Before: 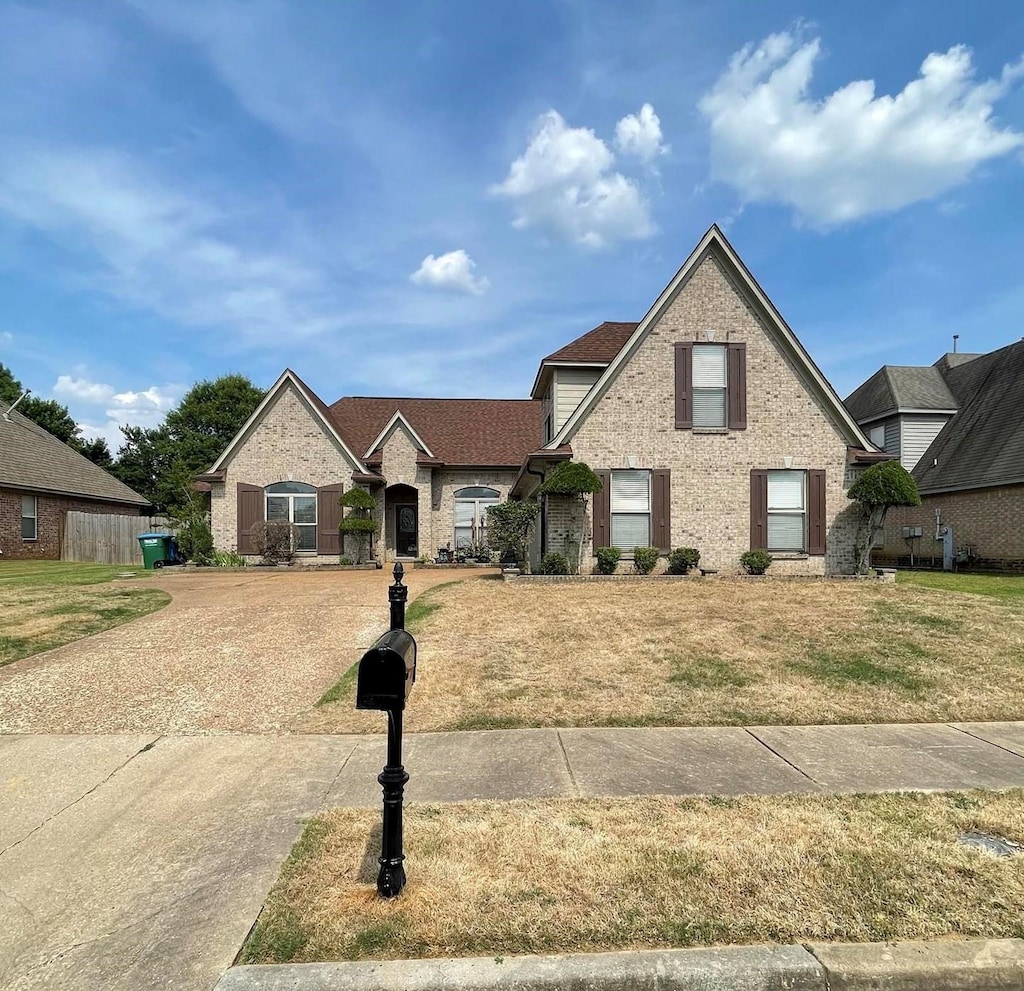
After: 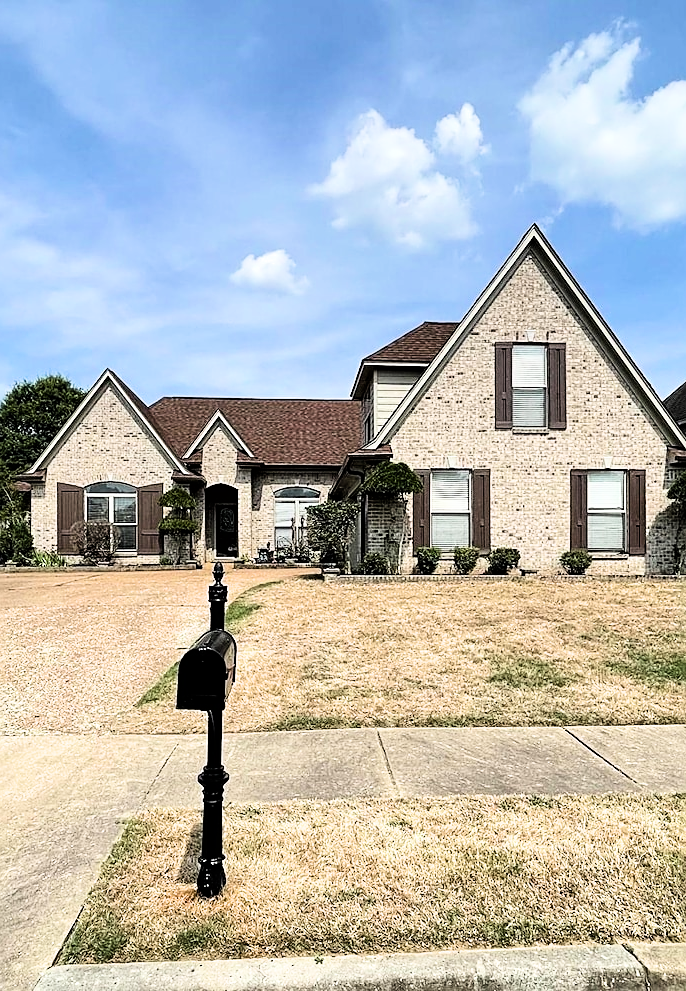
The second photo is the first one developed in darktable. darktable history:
sharpen: on, module defaults
filmic rgb: black relative exposure -5.3 EV, white relative exposure 2.85 EV, dynamic range scaling -38.12%, hardness 3.99, contrast 1.618, highlights saturation mix -0.896%
tone equalizer: -8 EV -0.44 EV, -7 EV -0.427 EV, -6 EV -0.337 EV, -5 EV -0.262 EV, -3 EV 0.216 EV, -2 EV 0.32 EV, -1 EV 0.377 EV, +0 EV 0.399 EV, smoothing diameter 24.8%, edges refinement/feathering 10.3, preserve details guided filter
crop and rotate: left 17.668%, right 15.314%
